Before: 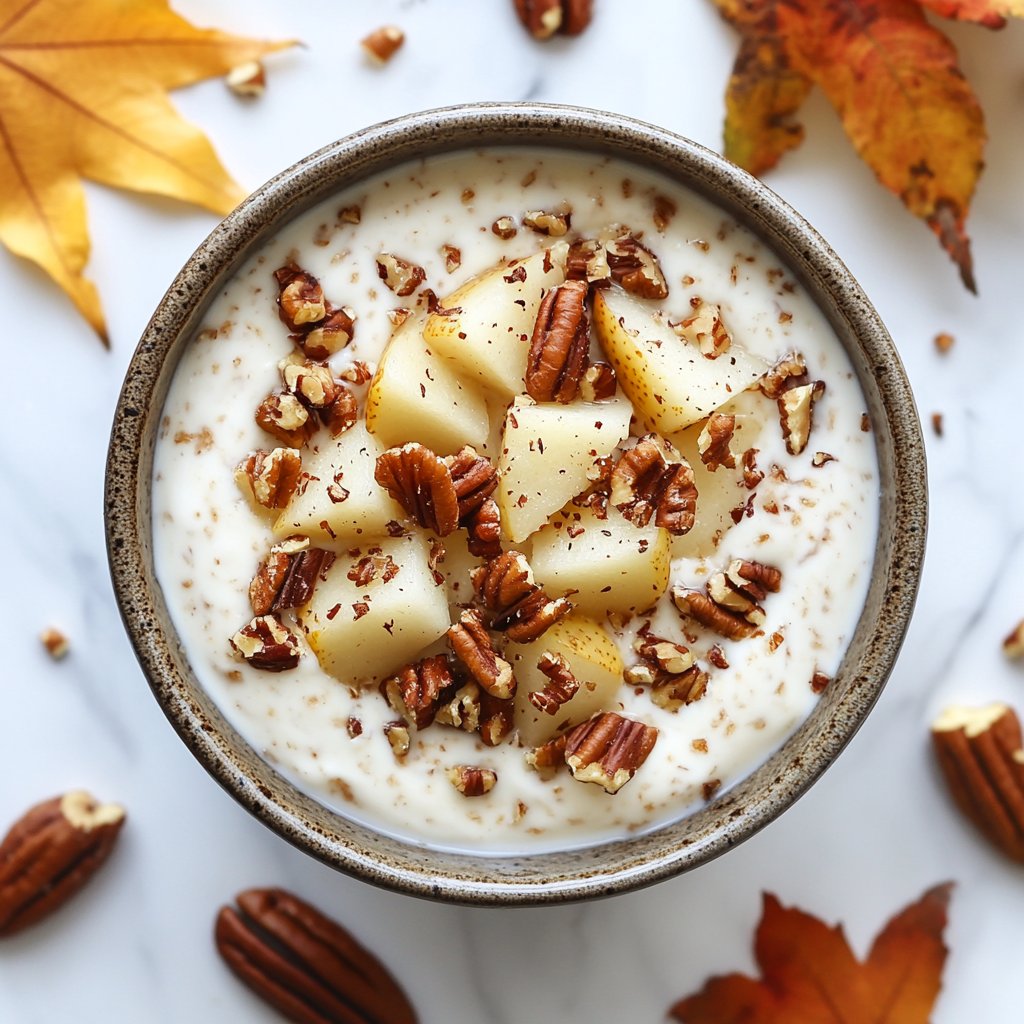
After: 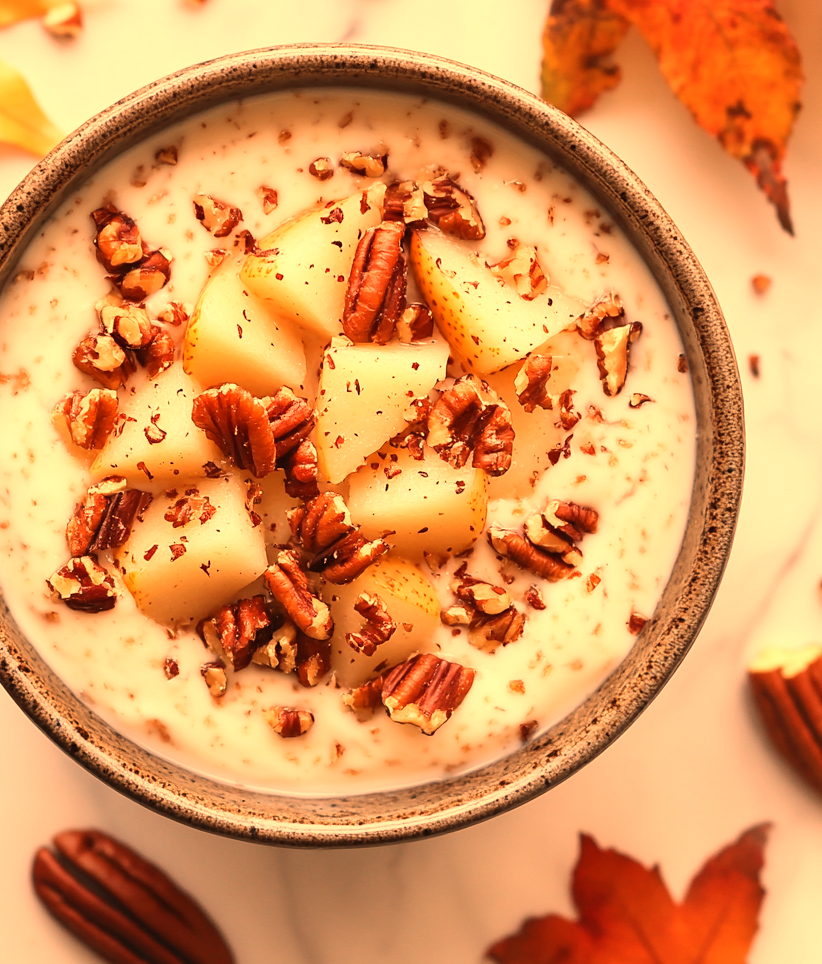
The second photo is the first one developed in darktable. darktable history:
crop and rotate: left 17.959%, top 5.771%, right 1.742%
white balance: red 1.467, blue 0.684
